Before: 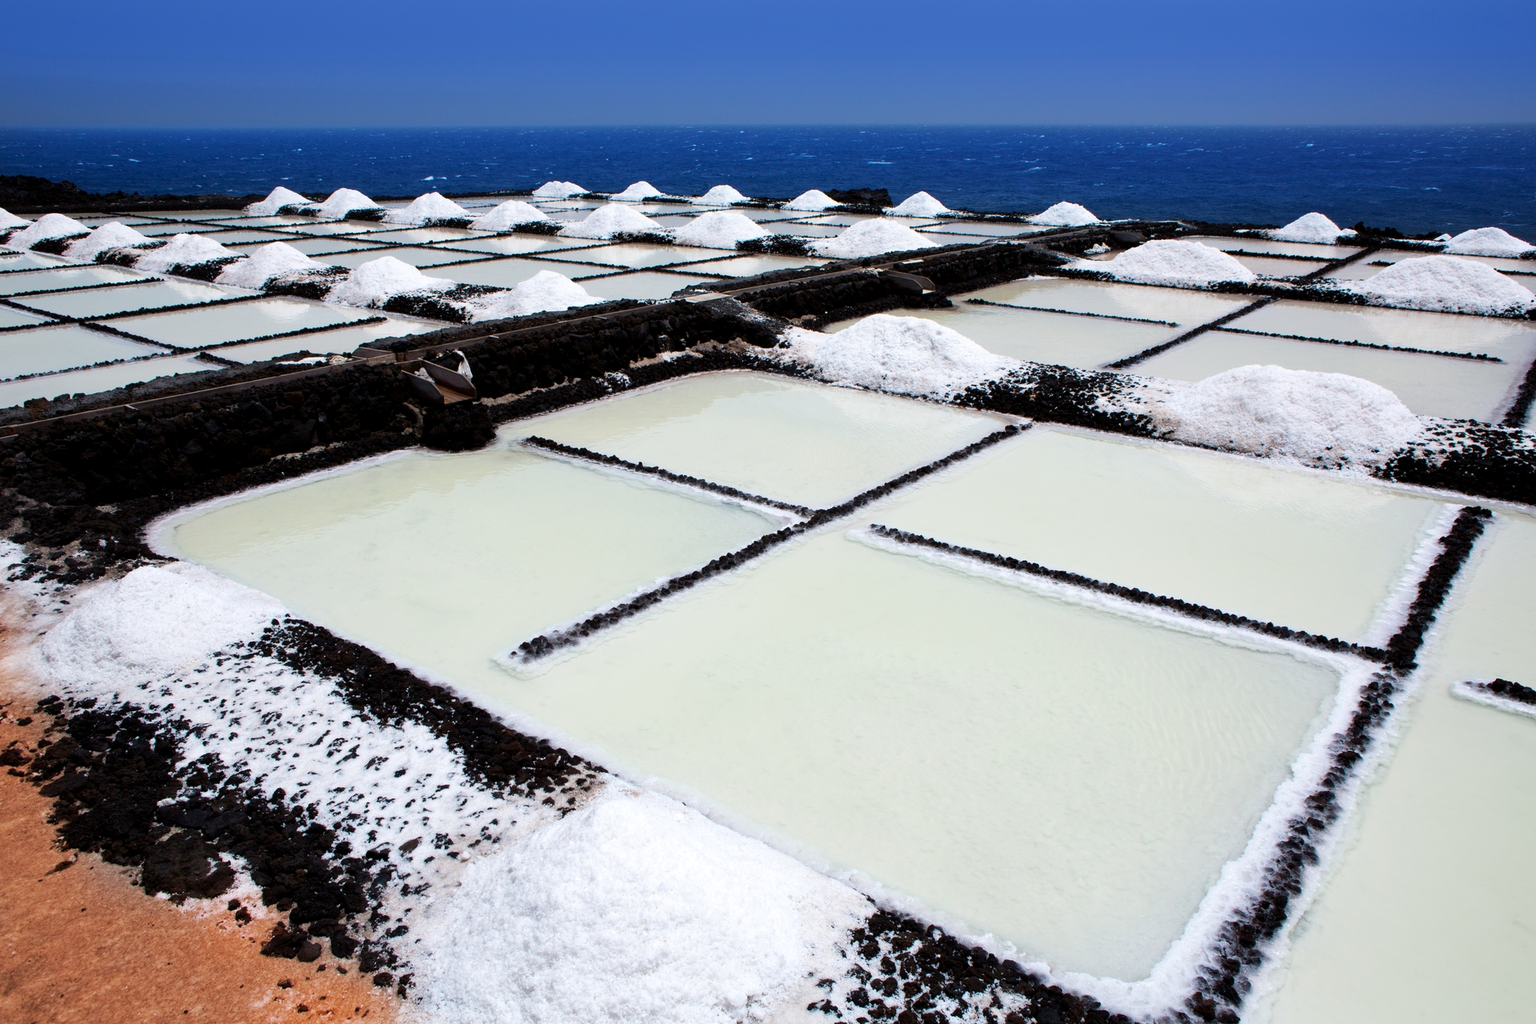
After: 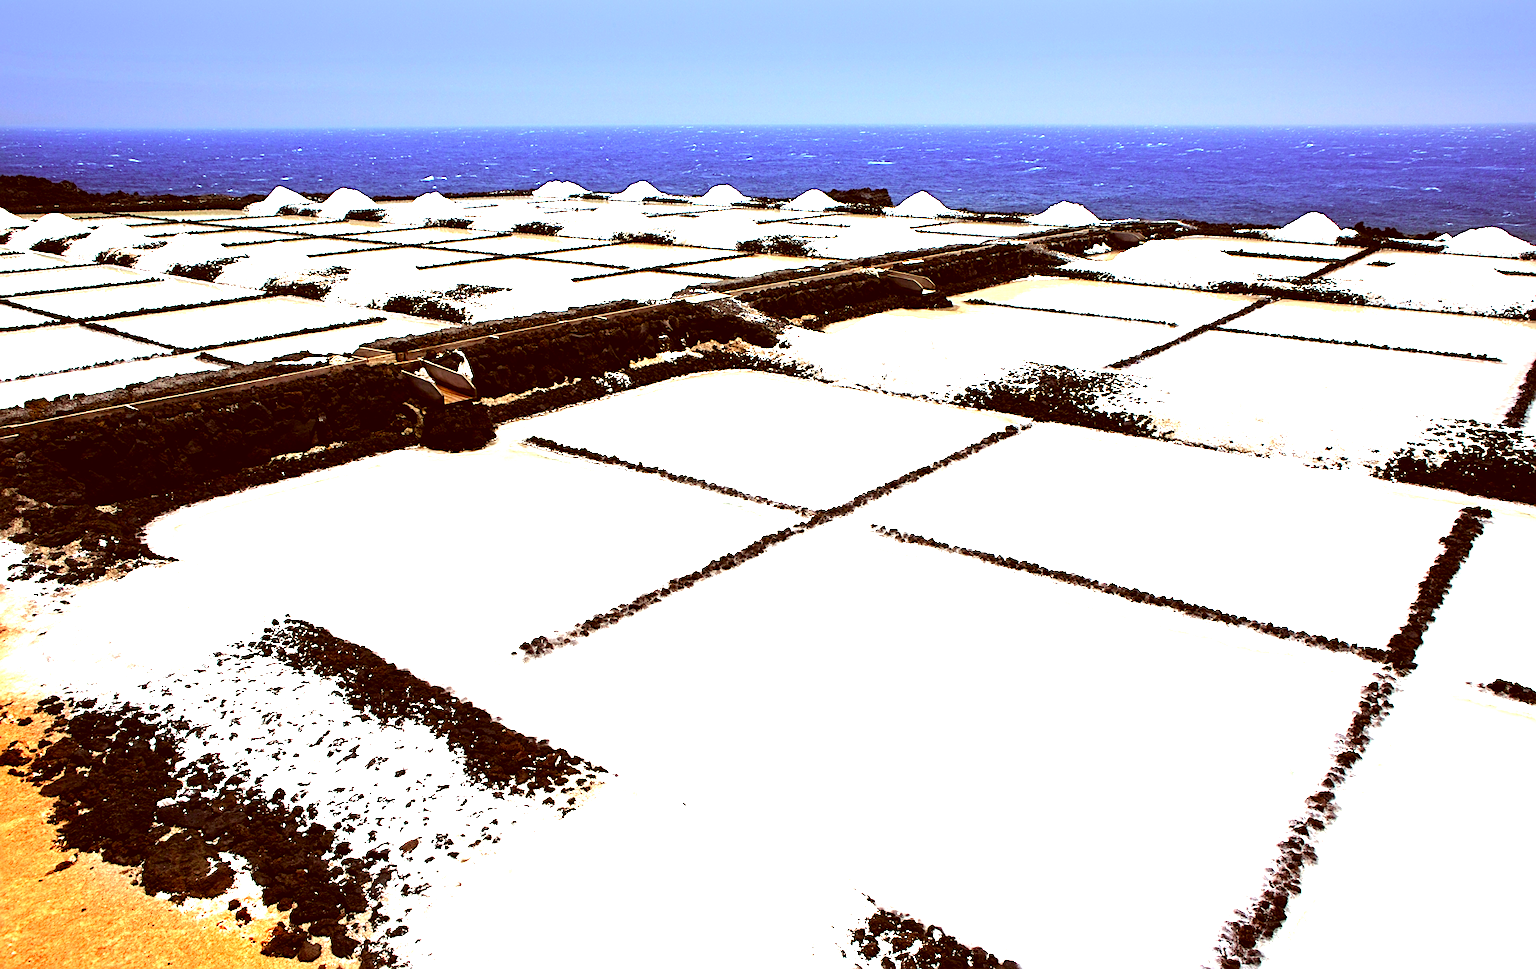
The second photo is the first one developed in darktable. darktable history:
exposure: black level correction 0, exposure 1.28 EV, compensate exposure bias true, compensate highlight preservation false
crop and rotate: top 0.009%, bottom 5.259%
tone equalizer: -8 EV -0.748 EV, -7 EV -0.696 EV, -6 EV -0.586 EV, -5 EV -0.405 EV, -3 EV 0.392 EV, -2 EV 0.6 EV, -1 EV 0.68 EV, +0 EV 0.778 EV, edges refinement/feathering 500, mask exposure compensation -1.57 EV, preserve details no
contrast brightness saturation: brightness 0.095, saturation 0.19
color correction: highlights a* 1.04, highlights b* 24.79, shadows a* 15.73, shadows b* 24.53
sharpen: on, module defaults
color balance rgb: perceptual saturation grading › global saturation 20%, perceptual saturation grading › highlights -25.41%, perceptual saturation grading › shadows 25.34%
